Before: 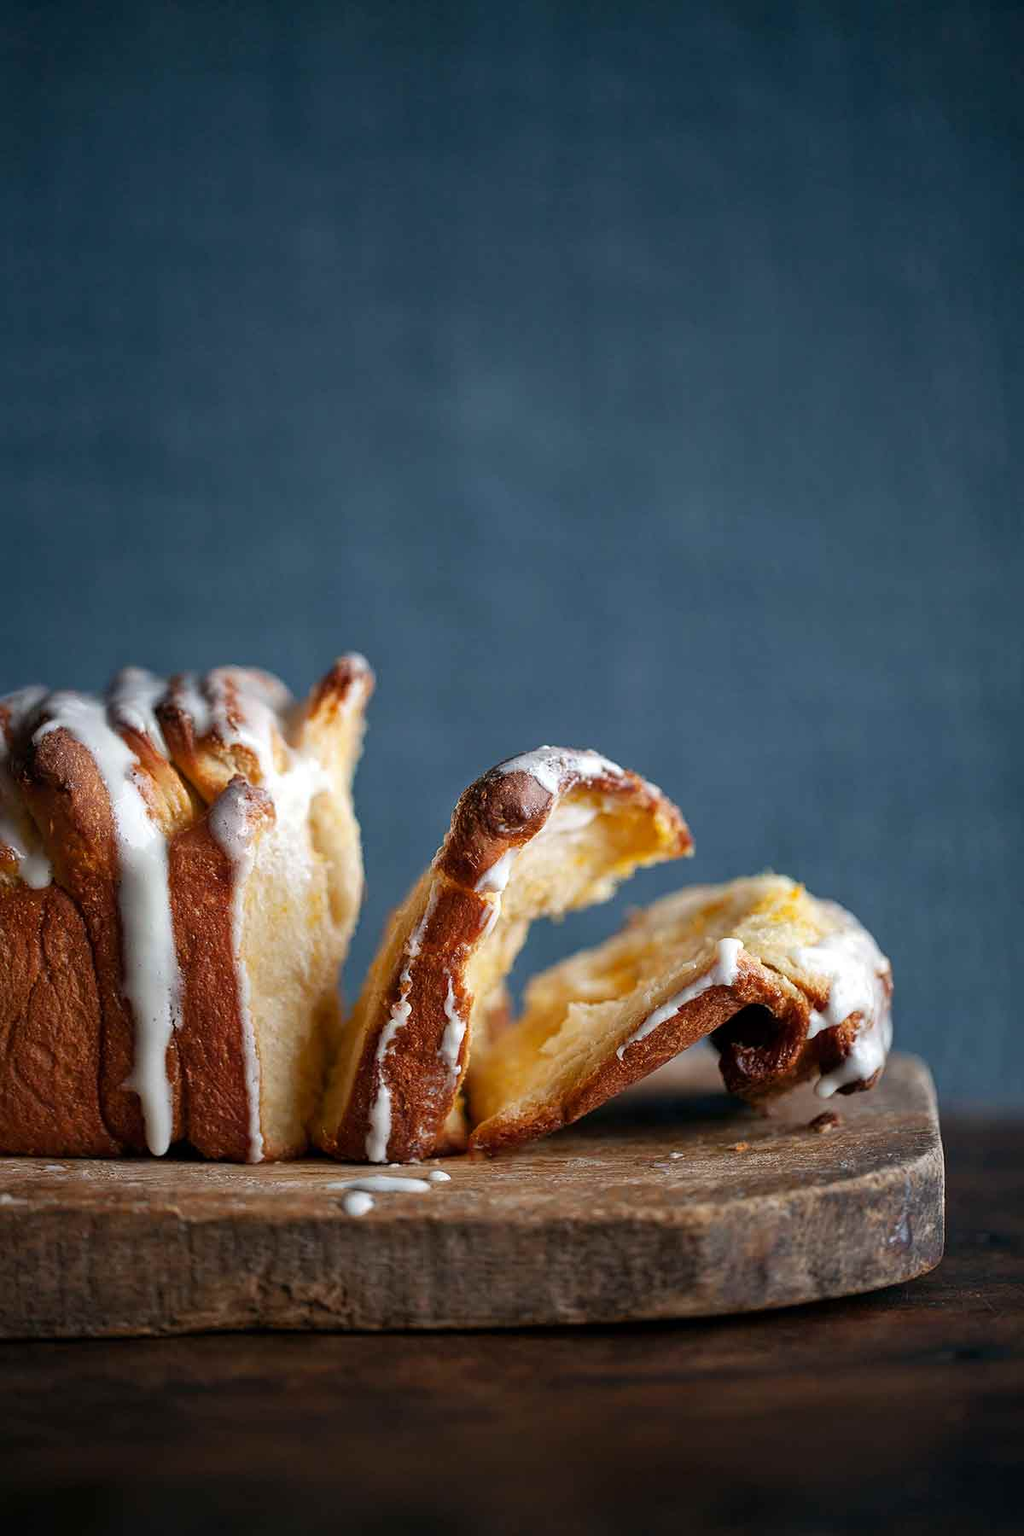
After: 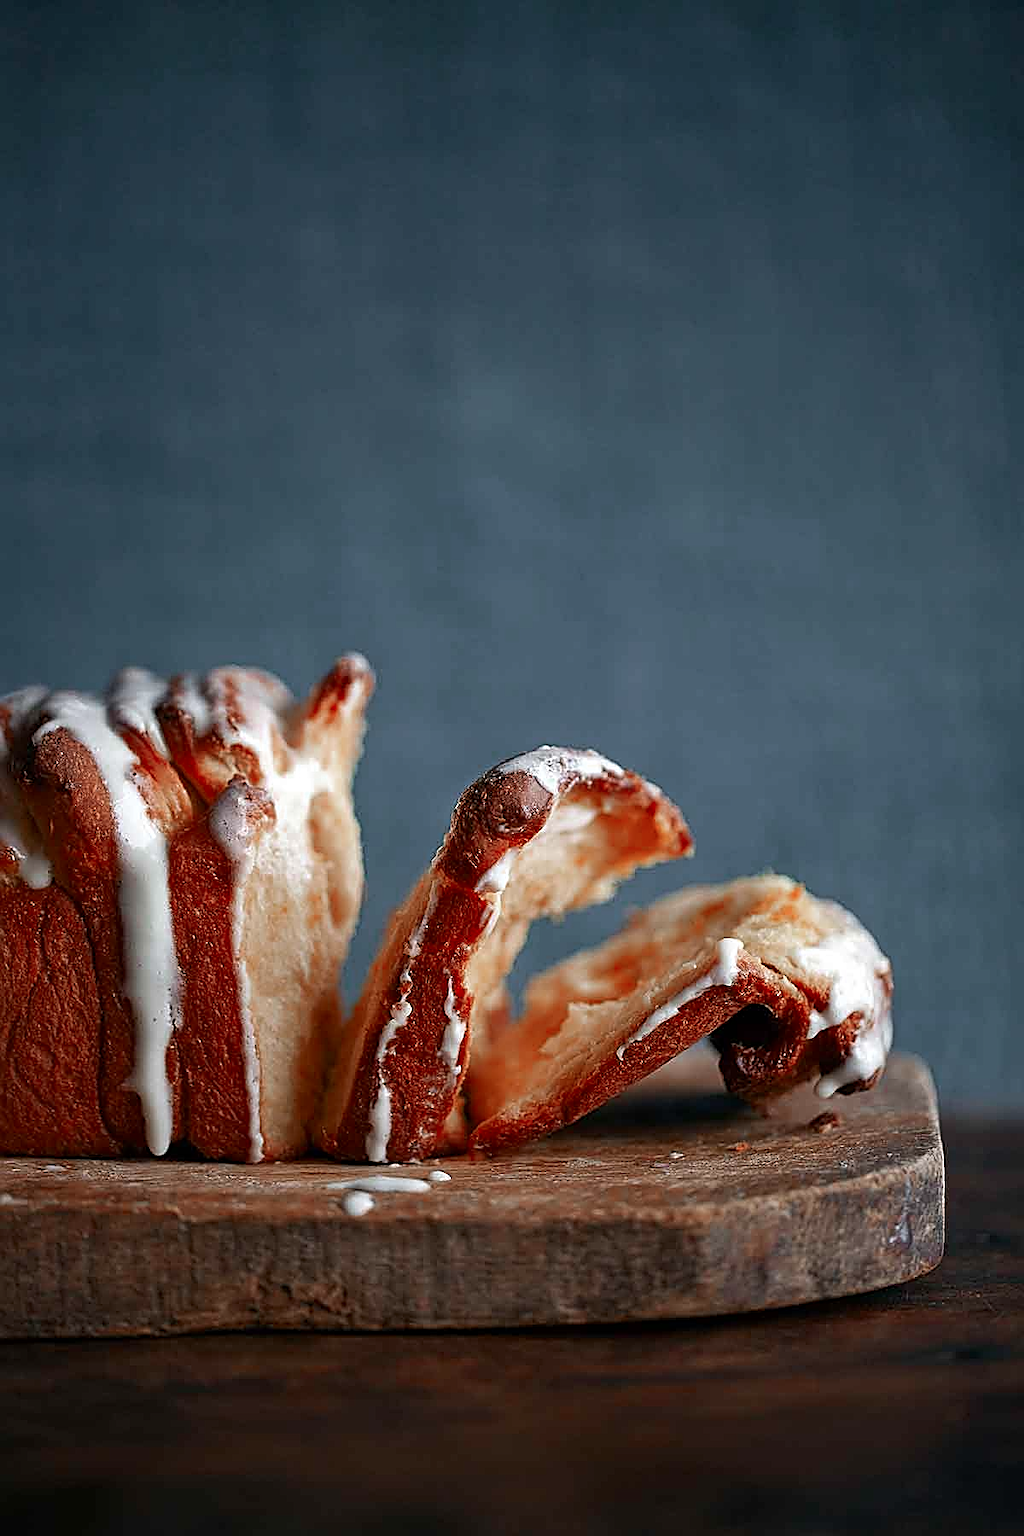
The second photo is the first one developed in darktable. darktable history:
color zones: curves: ch0 [(0, 0.299) (0.25, 0.383) (0.456, 0.352) (0.736, 0.571)]; ch1 [(0, 0.63) (0.151, 0.568) (0.254, 0.416) (0.47, 0.558) (0.732, 0.37) (0.909, 0.492)]; ch2 [(0.004, 0.604) (0.158, 0.443) (0.257, 0.403) (0.761, 0.468)]
sharpen: amount 1.012
